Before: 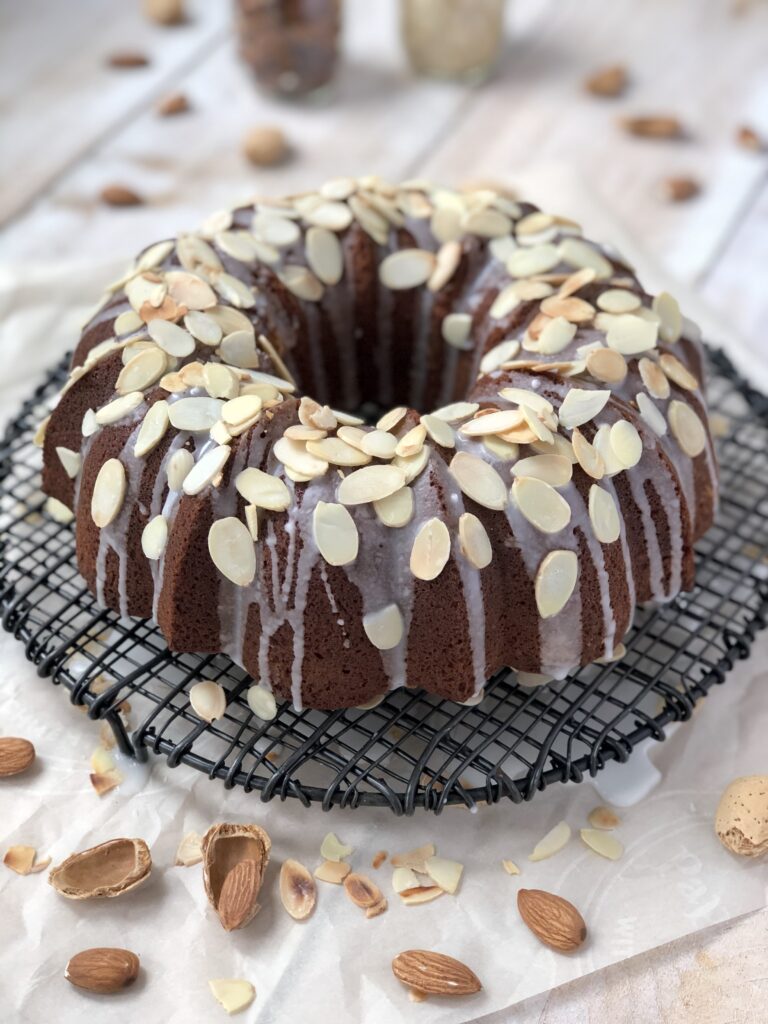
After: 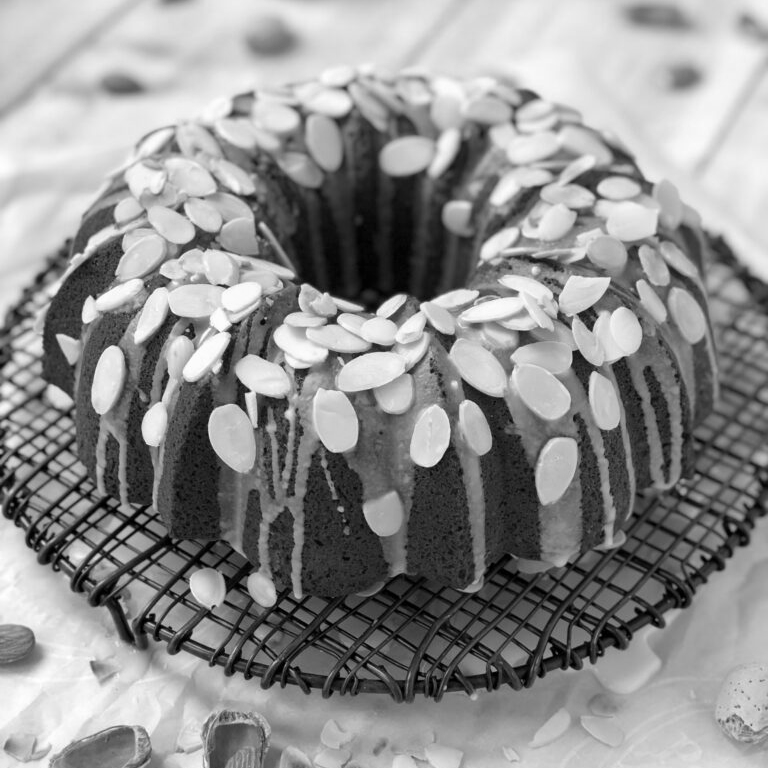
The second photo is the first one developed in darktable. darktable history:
monochrome: a 0, b 0, size 0.5, highlights 0.57
crop: top 11.038%, bottom 13.962%
